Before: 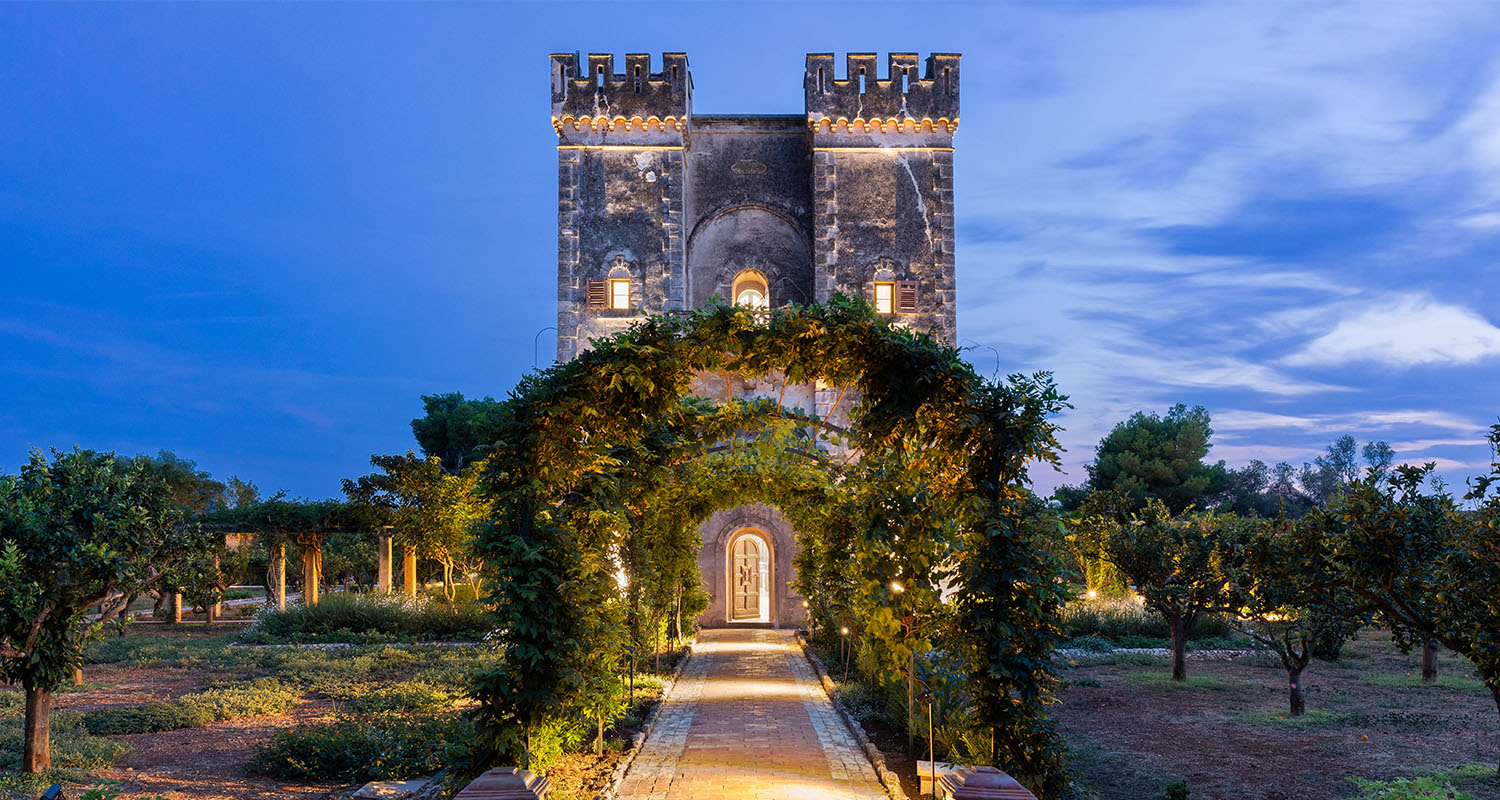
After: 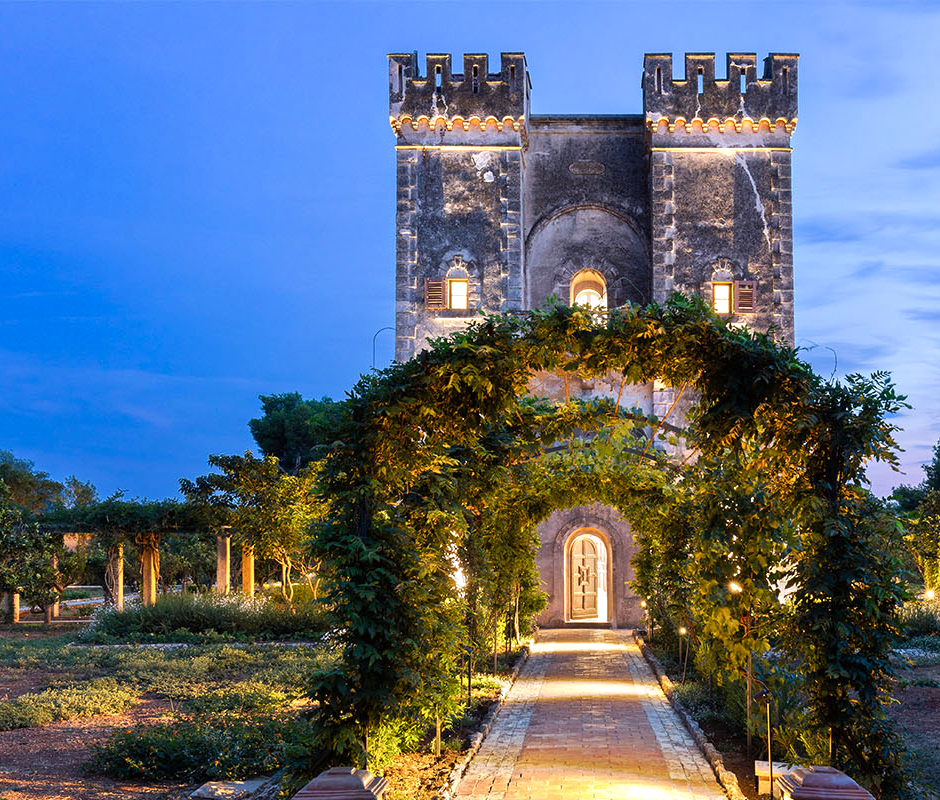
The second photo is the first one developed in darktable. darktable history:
color balance rgb: power › luminance 3.457%, power › hue 233.04°, perceptual saturation grading › global saturation -1.585%, perceptual saturation grading › highlights -7.542%, perceptual saturation grading › mid-tones 7.49%, perceptual saturation grading › shadows 2.988%, perceptual brilliance grading › highlights 10.083%, perceptual brilliance grading › mid-tones 5.142%
crop: left 10.829%, right 26.456%
